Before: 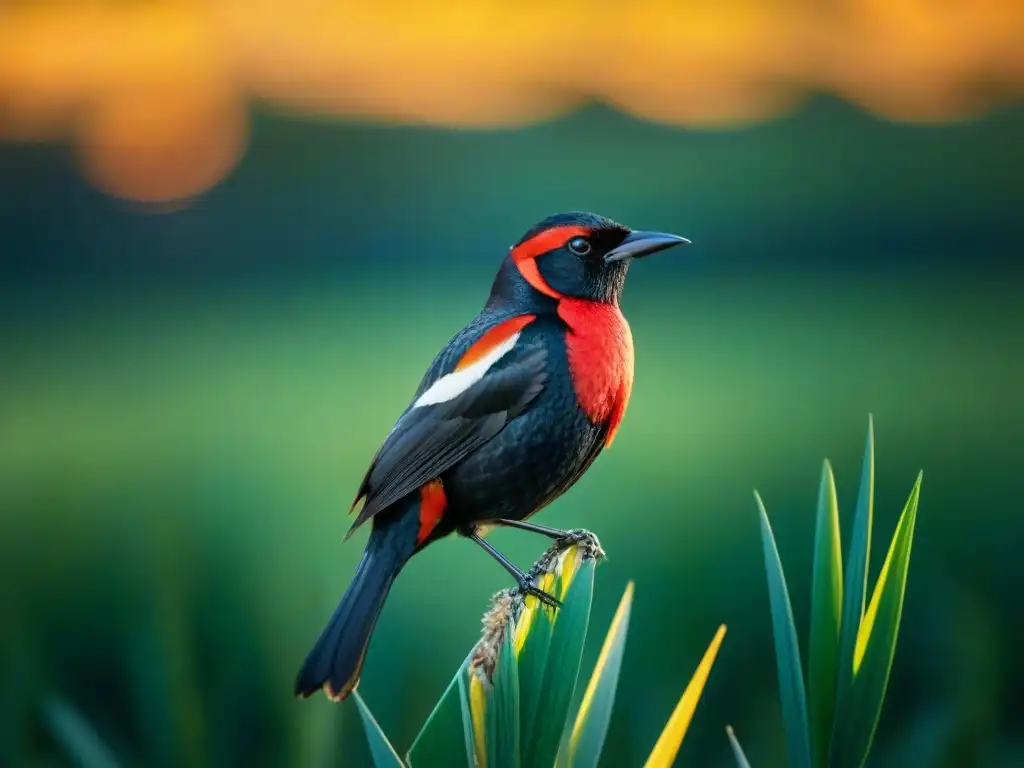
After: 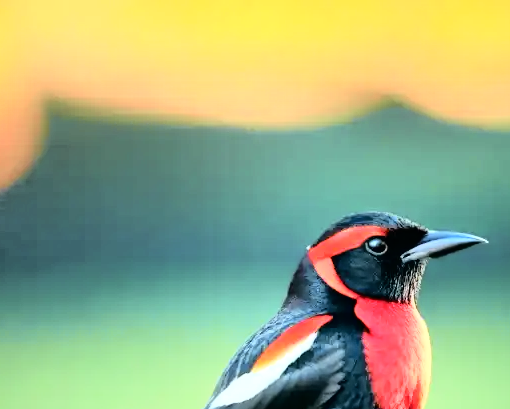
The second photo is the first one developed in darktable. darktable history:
crop: left 19.848%, right 30.295%, bottom 46.624%
base curve: curves: ch0 [(0, 0) (0.012, 0.01) (0.073, 0.168) (0.31, 0.711) (0.645, 0.957) (1, 1)]
tone curve: curves: ch0 [(0, 0) (0.081, 0.044) (0.185, 0.13) (0.283, 0.238) (0.416, 0.449) (0.495, 0.524) (0.686, 0.743) (0.826, 0.865) (0.978, 0.988)]; ch1 [(0, 0) (0.147, 0.166) (0.321, 0.362) (0.371, 0.402) (0.423, 0.442) (0.479, 0.472) (0.505, 0.497) (0.521, 0.506) (0.551, 0.537) (0.586, 0.574) (0.625, 0.618) (0.68, 0.681) (1, 1)]; ch2 [(0, 0) (0.346, 0.362) (0.404, 0.427) (0.502, 0.495) (0.531, 0.513) (0.547, 0.533) (0.582, 0.596) (0.629, 0.631) (0.717, 0.678) (1, 1)], color space Lab, independent channels, preserve colors none
